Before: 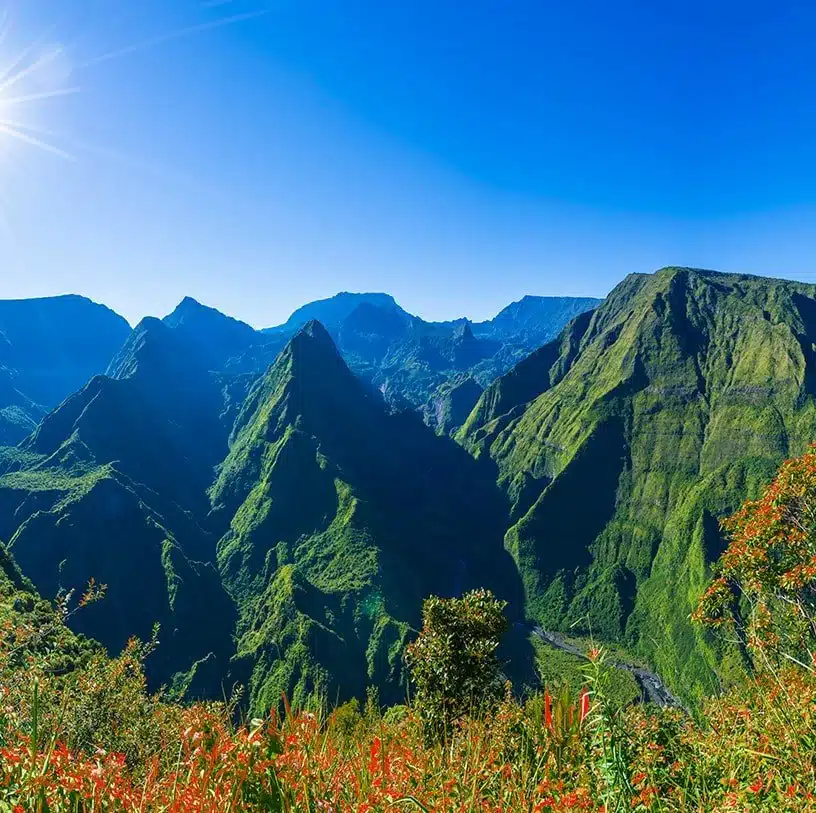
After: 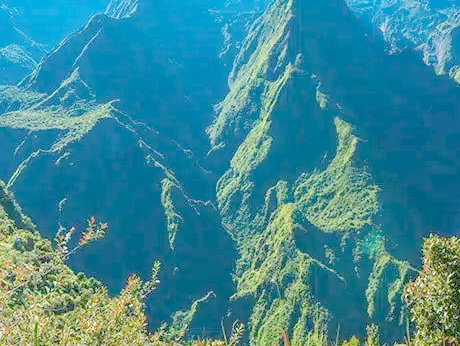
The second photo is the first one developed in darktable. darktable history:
crop: top 44.483%, right 43.593%, bottom 12.892%
